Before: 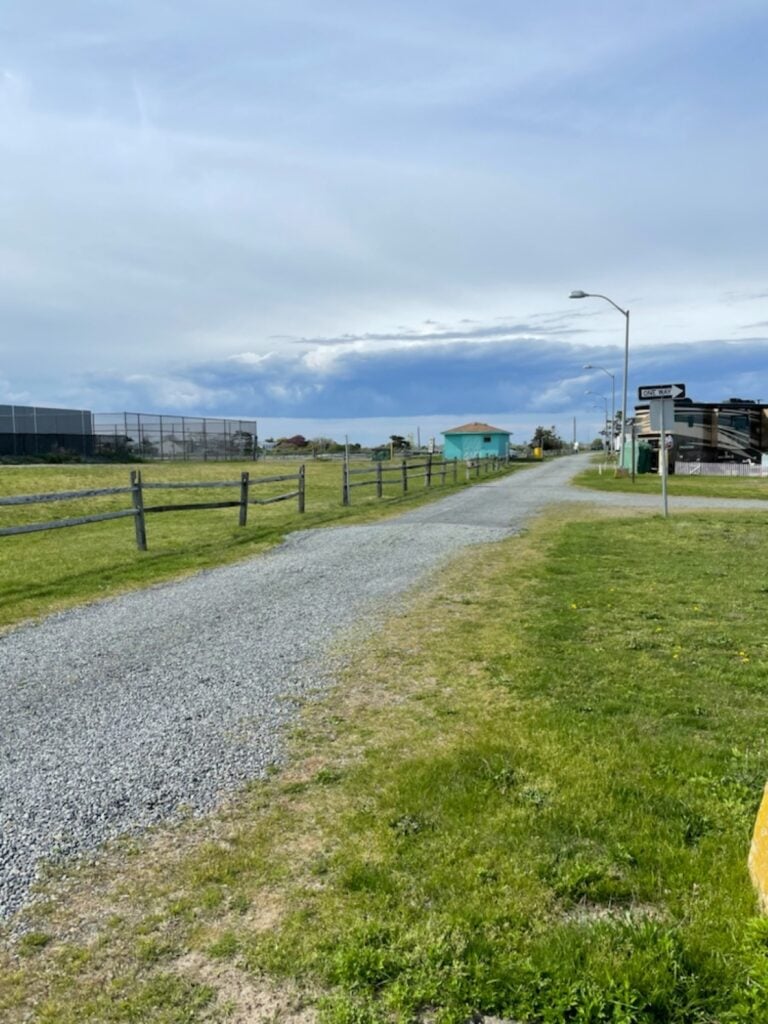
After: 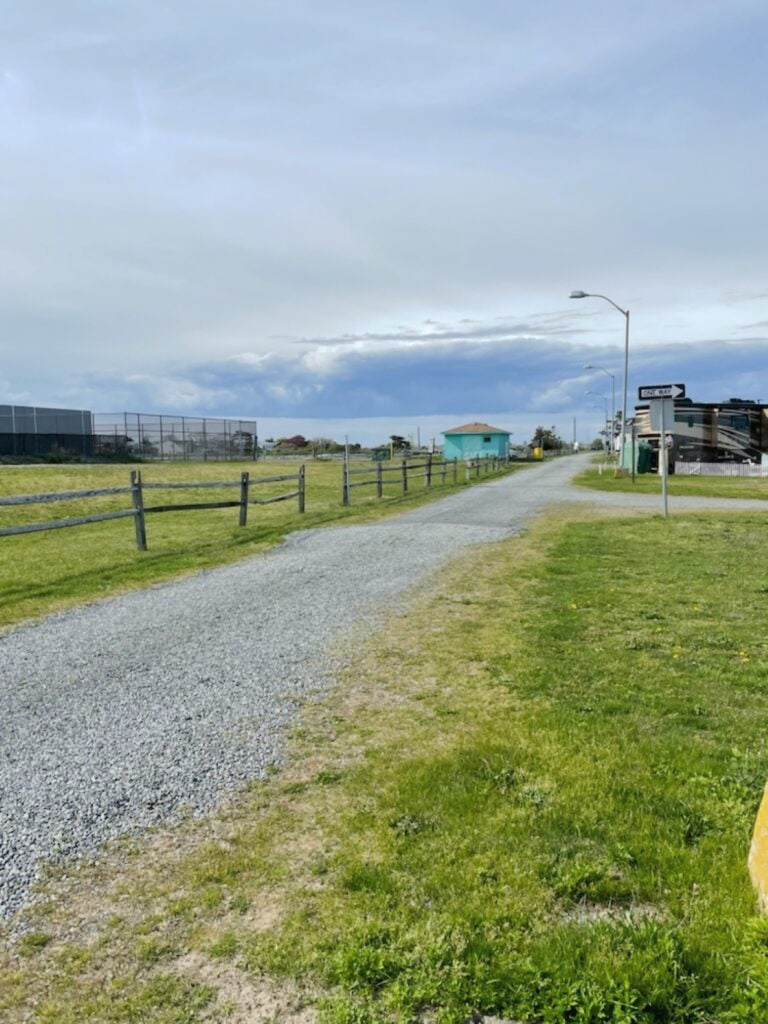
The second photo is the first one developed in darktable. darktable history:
tone curve: curves: ch0 [(0, 0) (0.003, 0.018) (0.011, 0.024) (0.025, 0.038) (0.044, 0.067) (0.069, 0.098) (0.1, 0.13) (0.136, 0.165) (0.177, 0.205) (0.224, 0.249) (0.277, 0.304) (0.335, 0.365) (0.399, 0.432) (0.468, 0.505) (0.543, 0.579) (0.623, 0.652) (0.709, 0.725) (0.801, 0.802) (0.898, 0.876) (1, 1)], preserve colors none
white balance: red 1, blue 1
